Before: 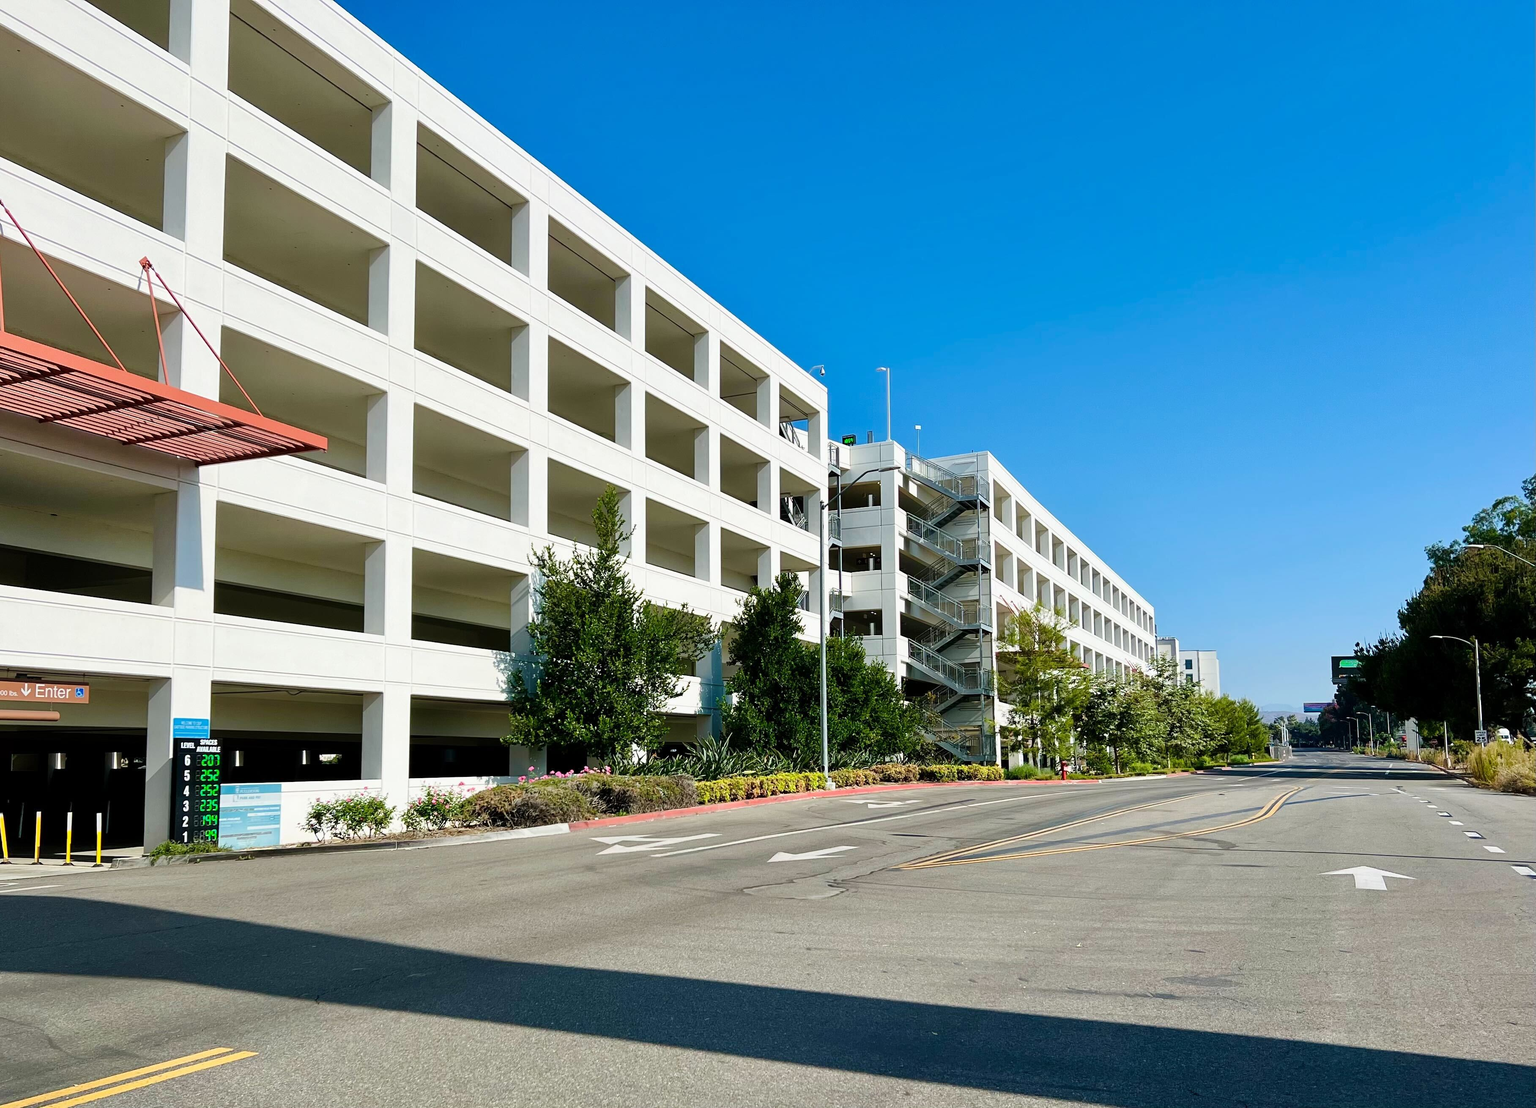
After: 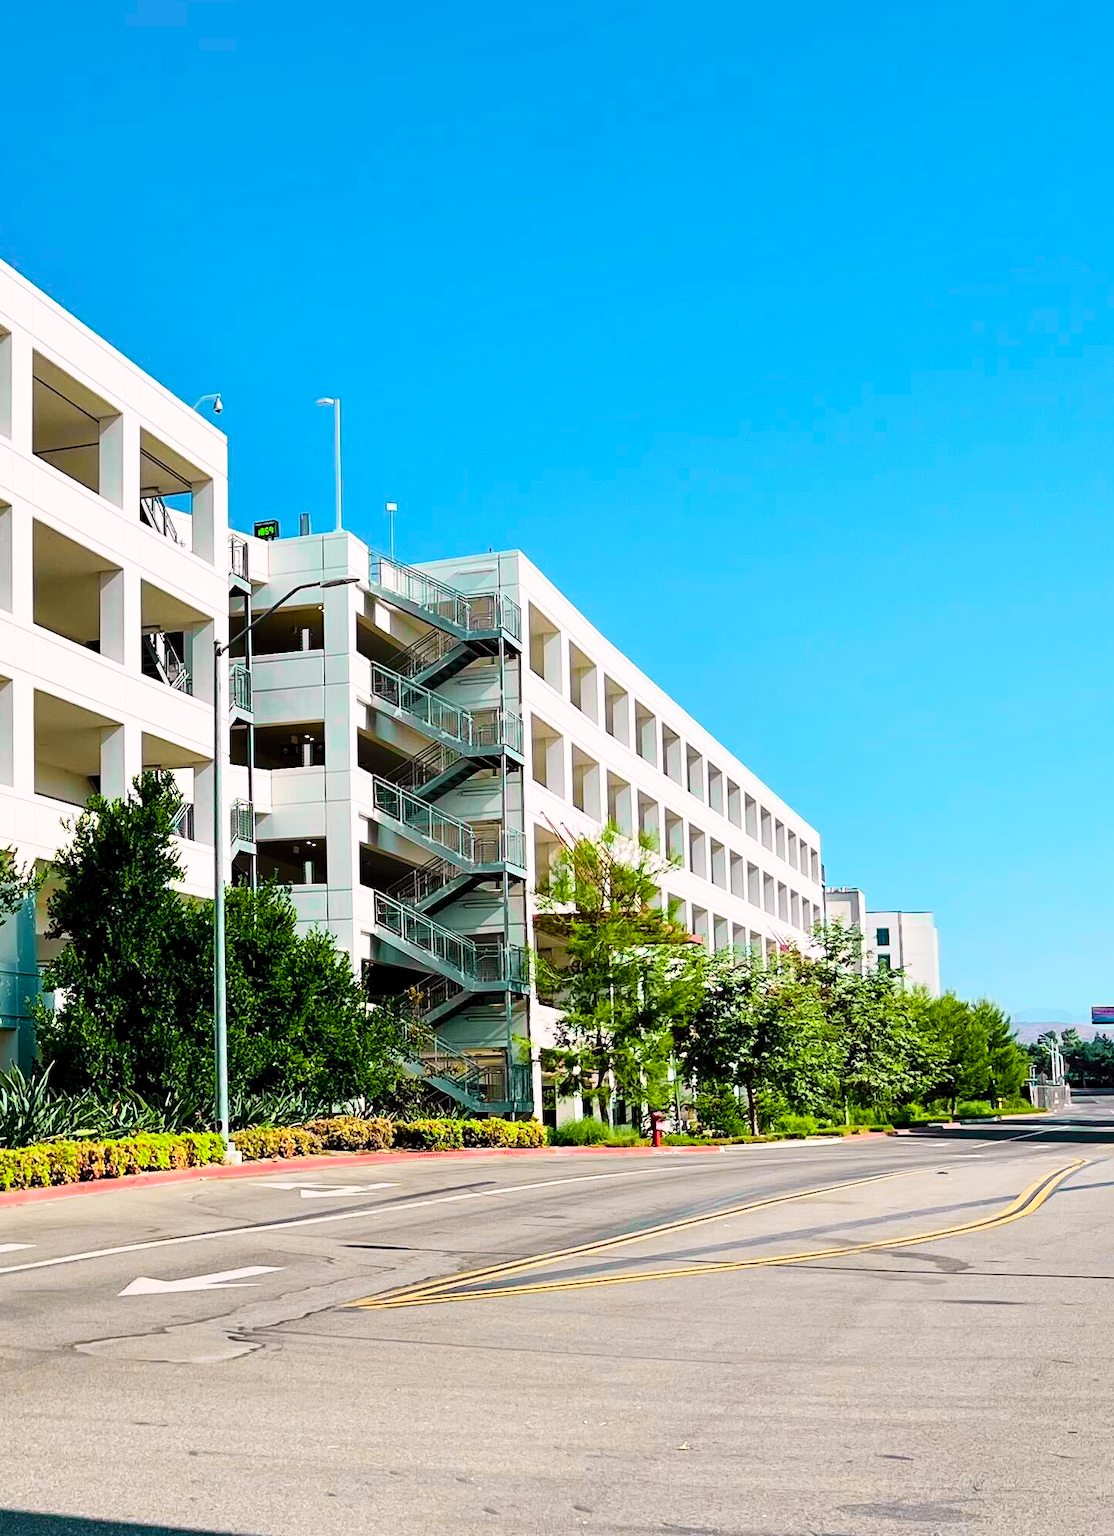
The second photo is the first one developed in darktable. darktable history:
crop: left 45.721%, top 13.393%, right 14.118%, bottom 10.01%
levels: levels [0.031, 0.5, 0.969]
tone curve: curves: ch0 [(0, 0.012) (0.144, 0.137) (0.326, 0.386) (0.489, 0.573) (0.656, 0.763) (0.849, 0.902) (1, 0.974)]; ch1 [(0, 0) (0.366, 0.367) (0.475, 0.453) (0.487, 0.501) (0.519, 0.527) (0.544, 0.579) (0.562, 0.619) (0.622, 0.694) (1, 1)]; ch2 [(0, 0) (0.333, 0.346) (0.375, 0.375) (0.424, 0.43) (0.476, 0.492) (0.502, 0.503) (0.533, 0.541) (0.572, 0.615) (0.605, 0.656) (0.641, 0.709) (1, 1)], color space Lab, independent channels, preserve colors none
vibrance: on, module defaults
